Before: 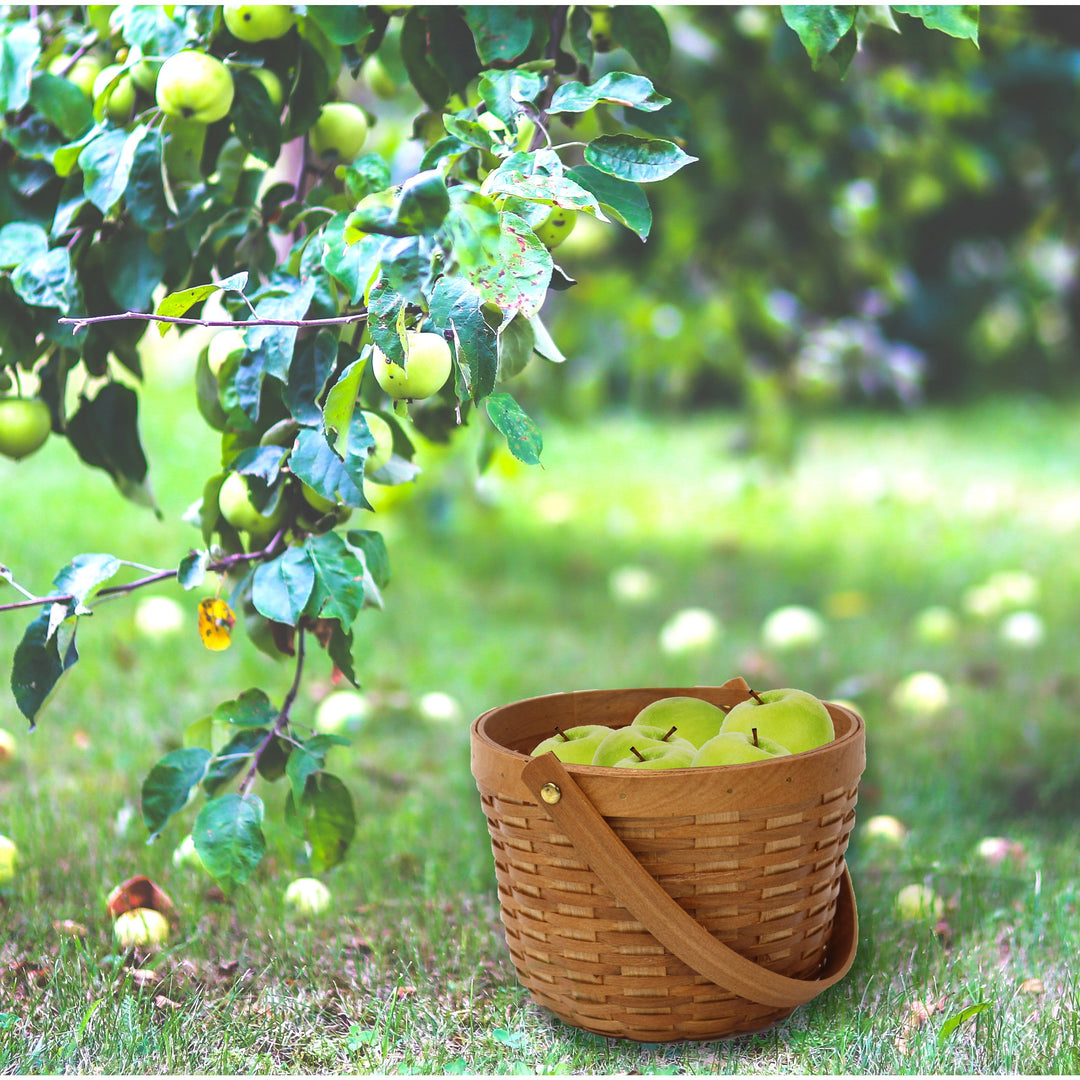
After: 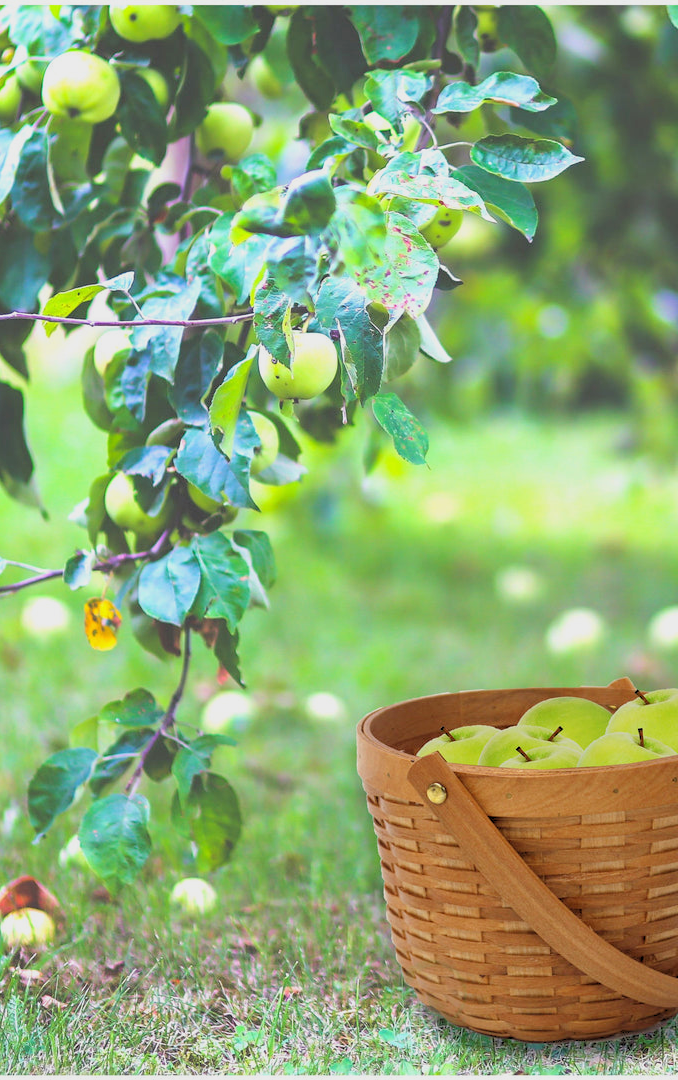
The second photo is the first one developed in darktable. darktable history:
rgb levels: preserve colors sum RGB, levels [[0.038, 0.433, 0.934], [0, 0.5, 1], [0, 0.5, 1]]
crop: left 10.644%, right 26.528%
